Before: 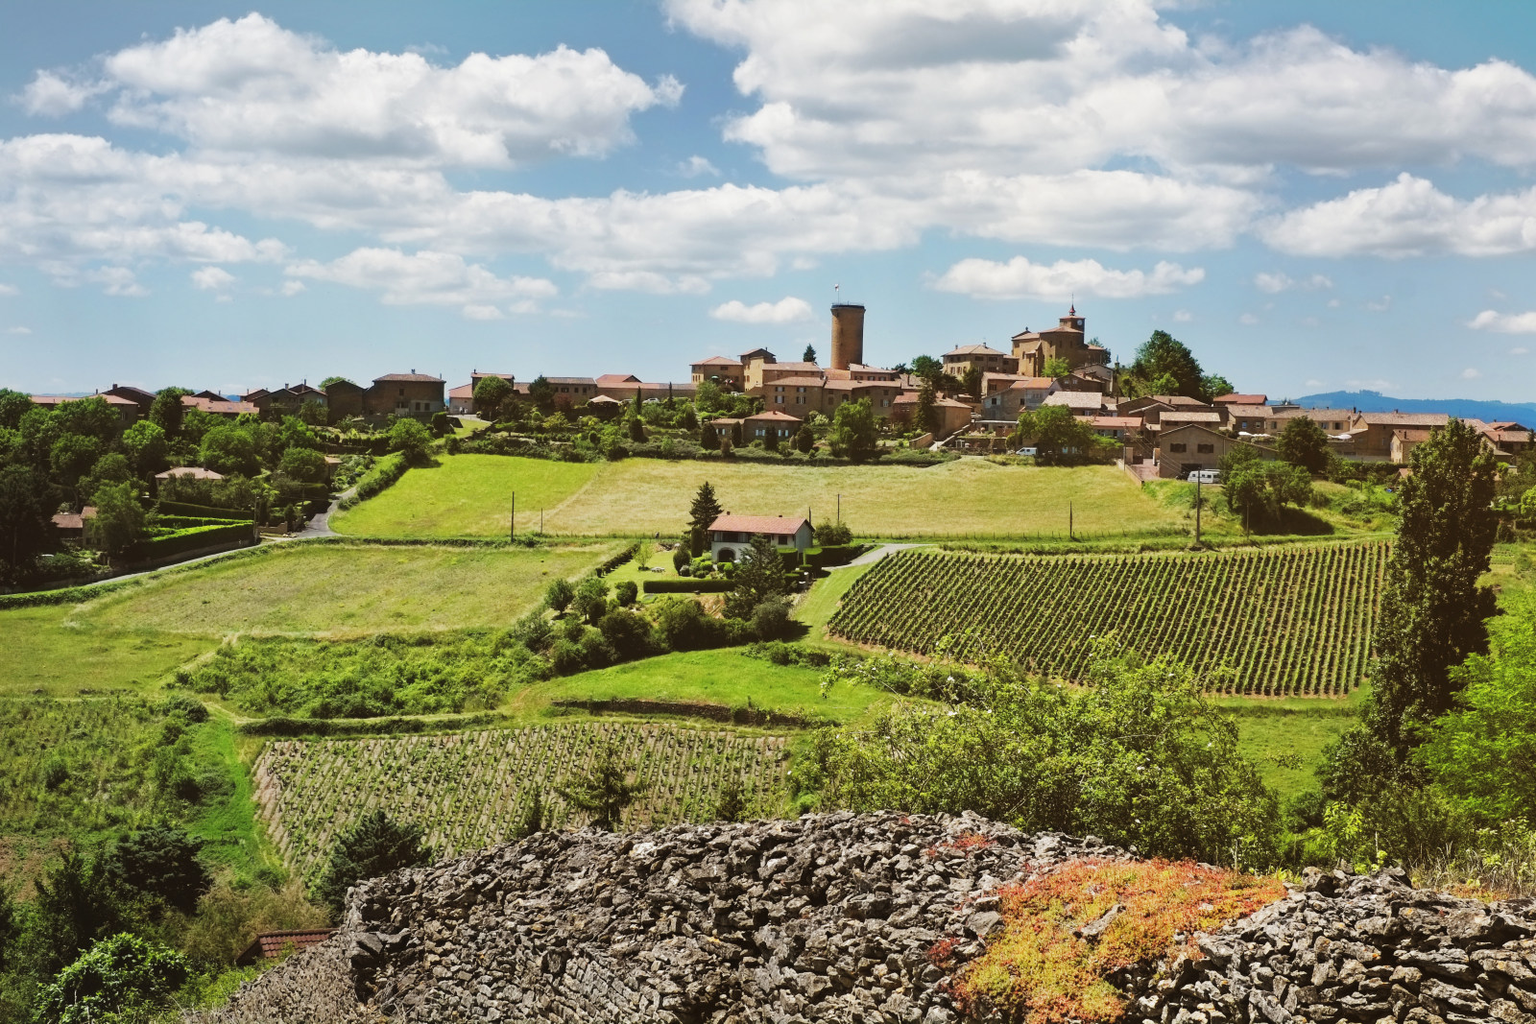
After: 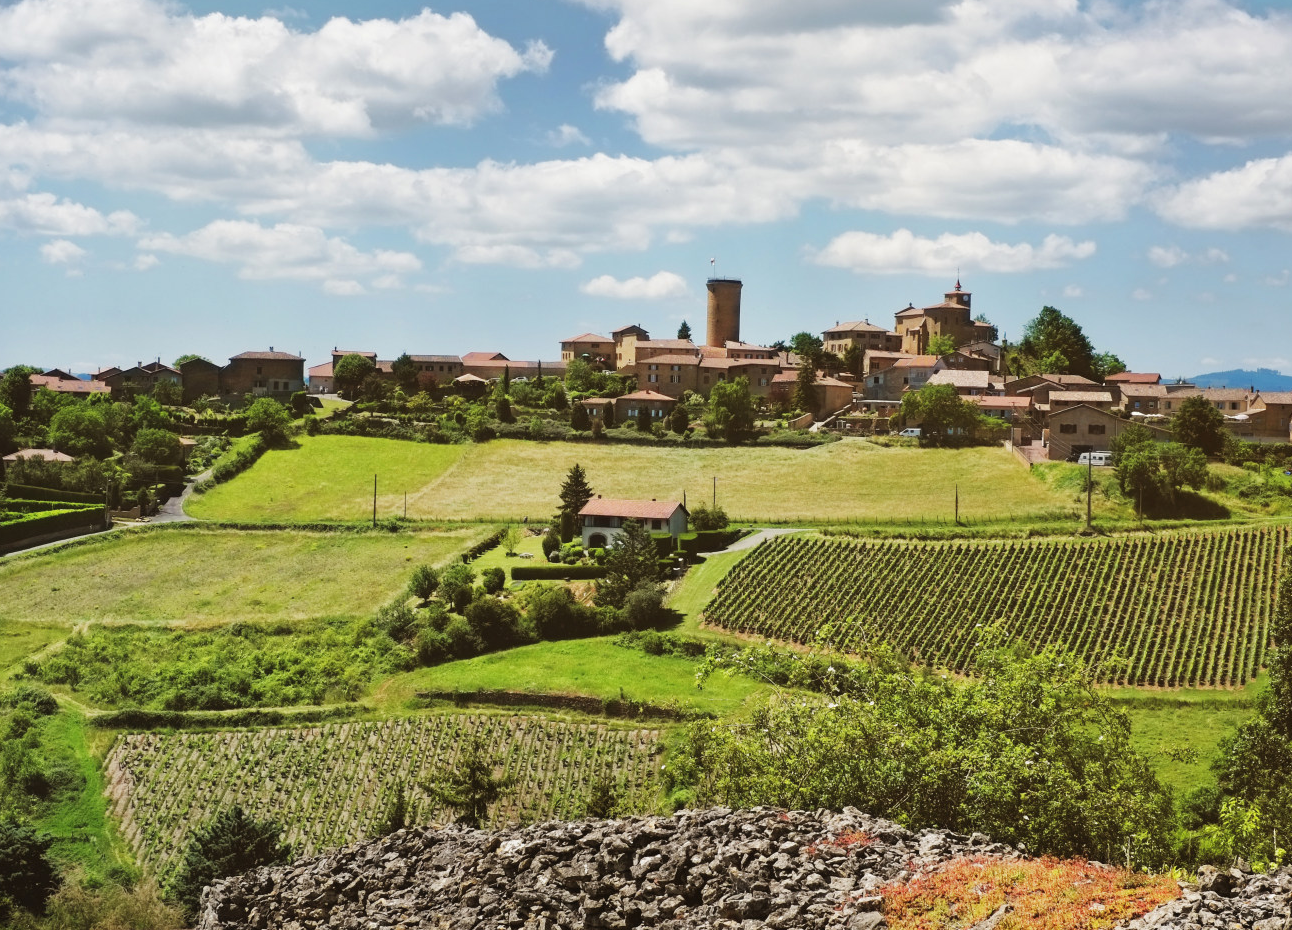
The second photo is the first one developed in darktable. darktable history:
crop: left 9.994%, top 3.572%, right 9.242%, bottom 9.208%
